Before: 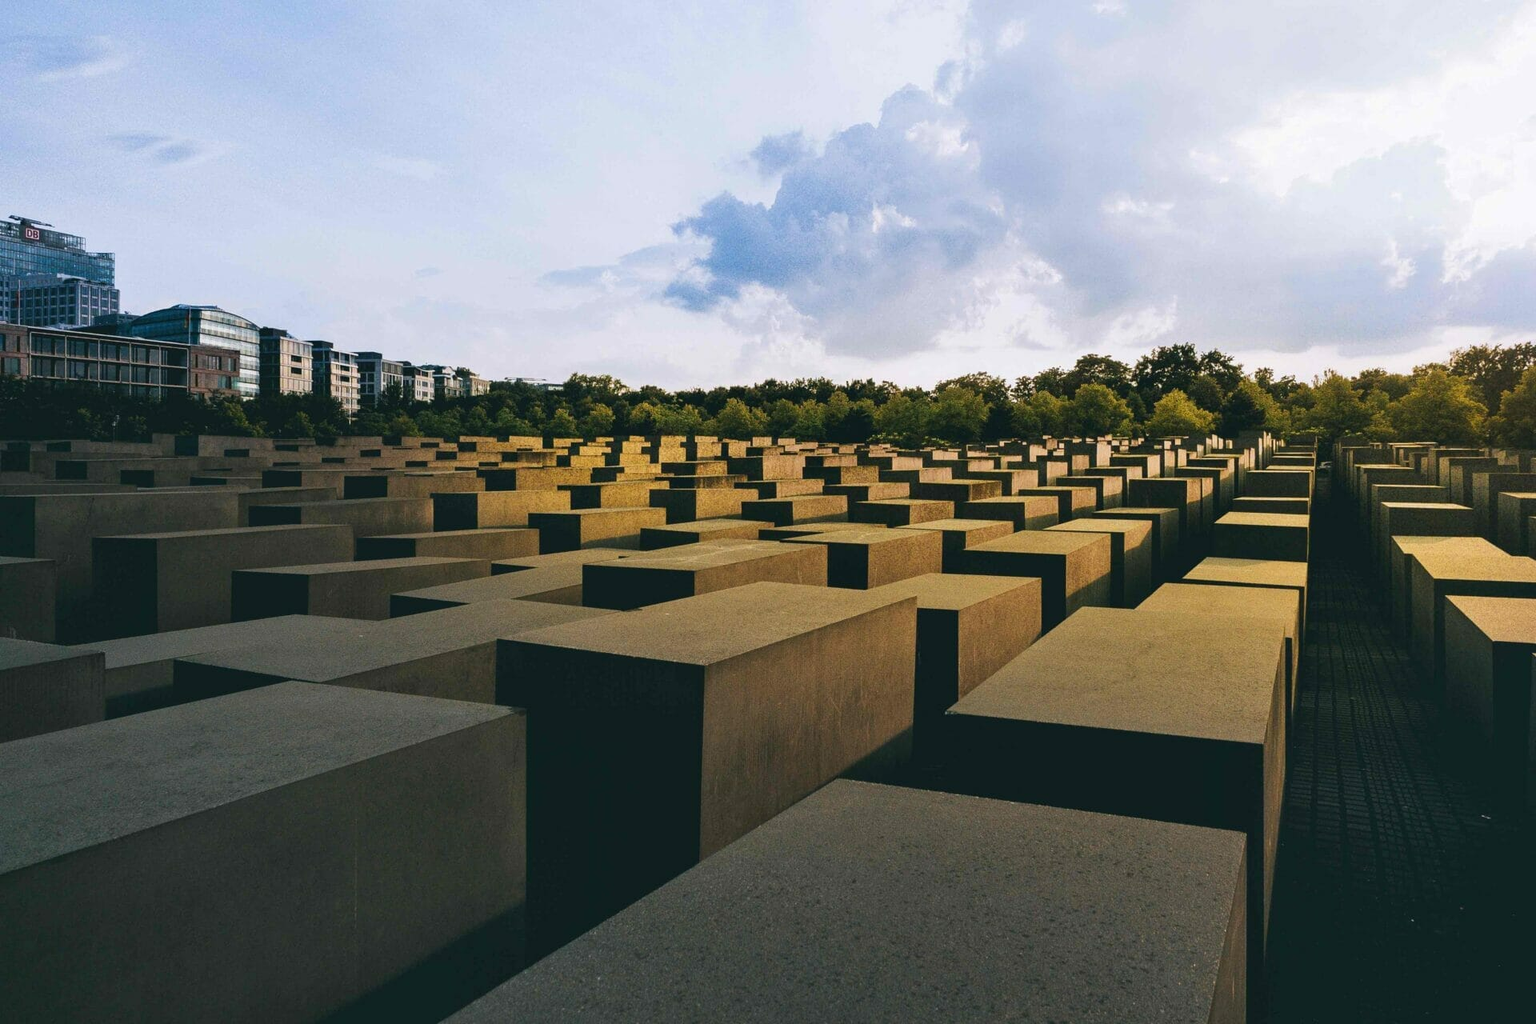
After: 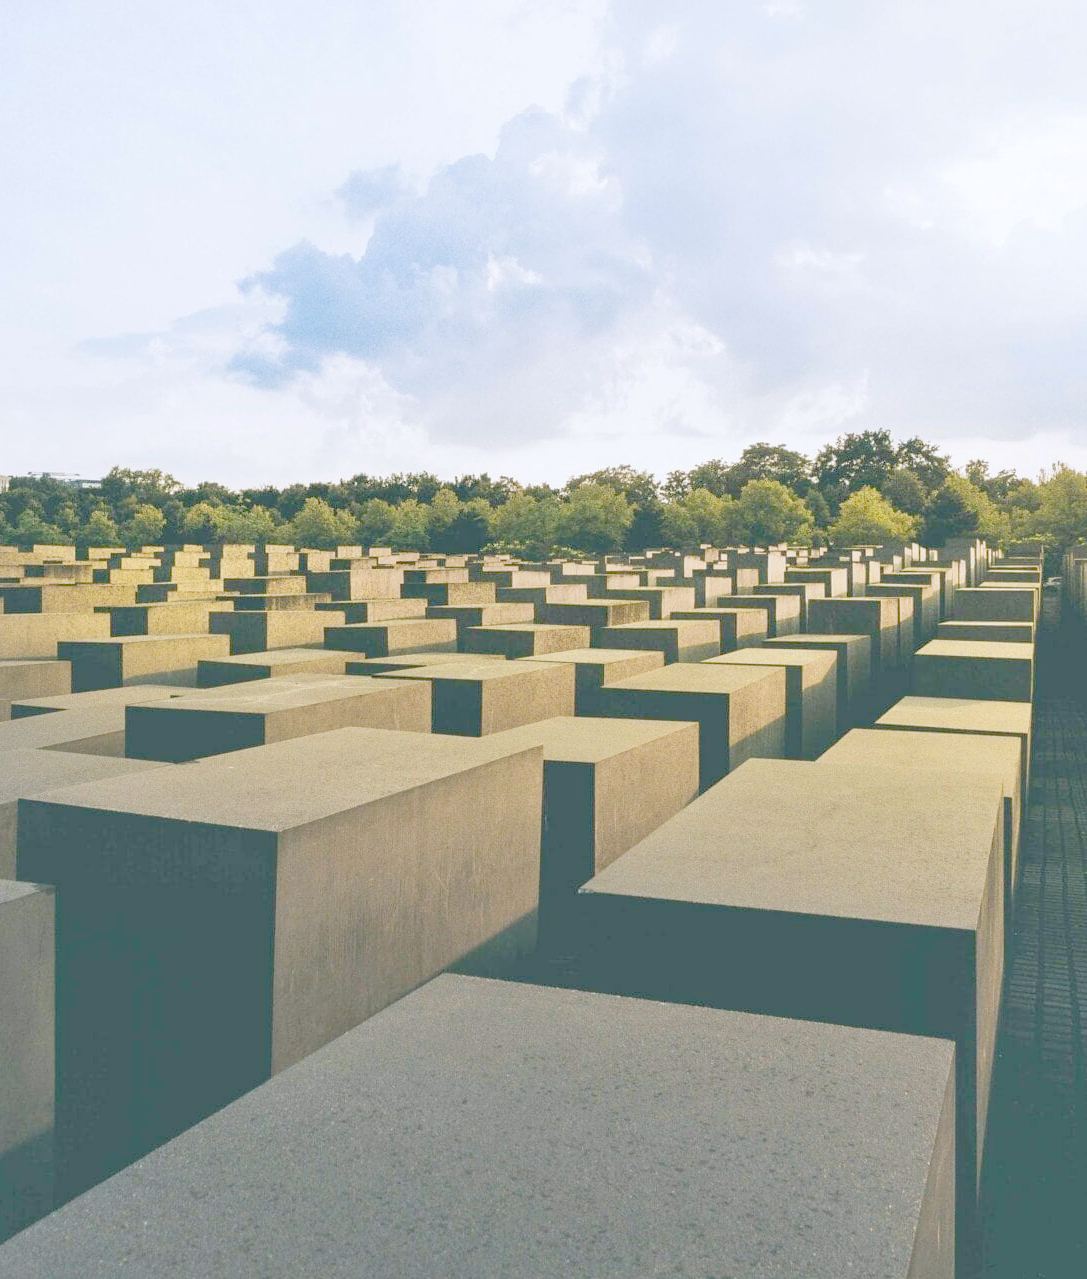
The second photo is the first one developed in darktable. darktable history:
white balance: red 0.976, blue 1.04
crop: left 31.458%, top 0%, right 11.876%
